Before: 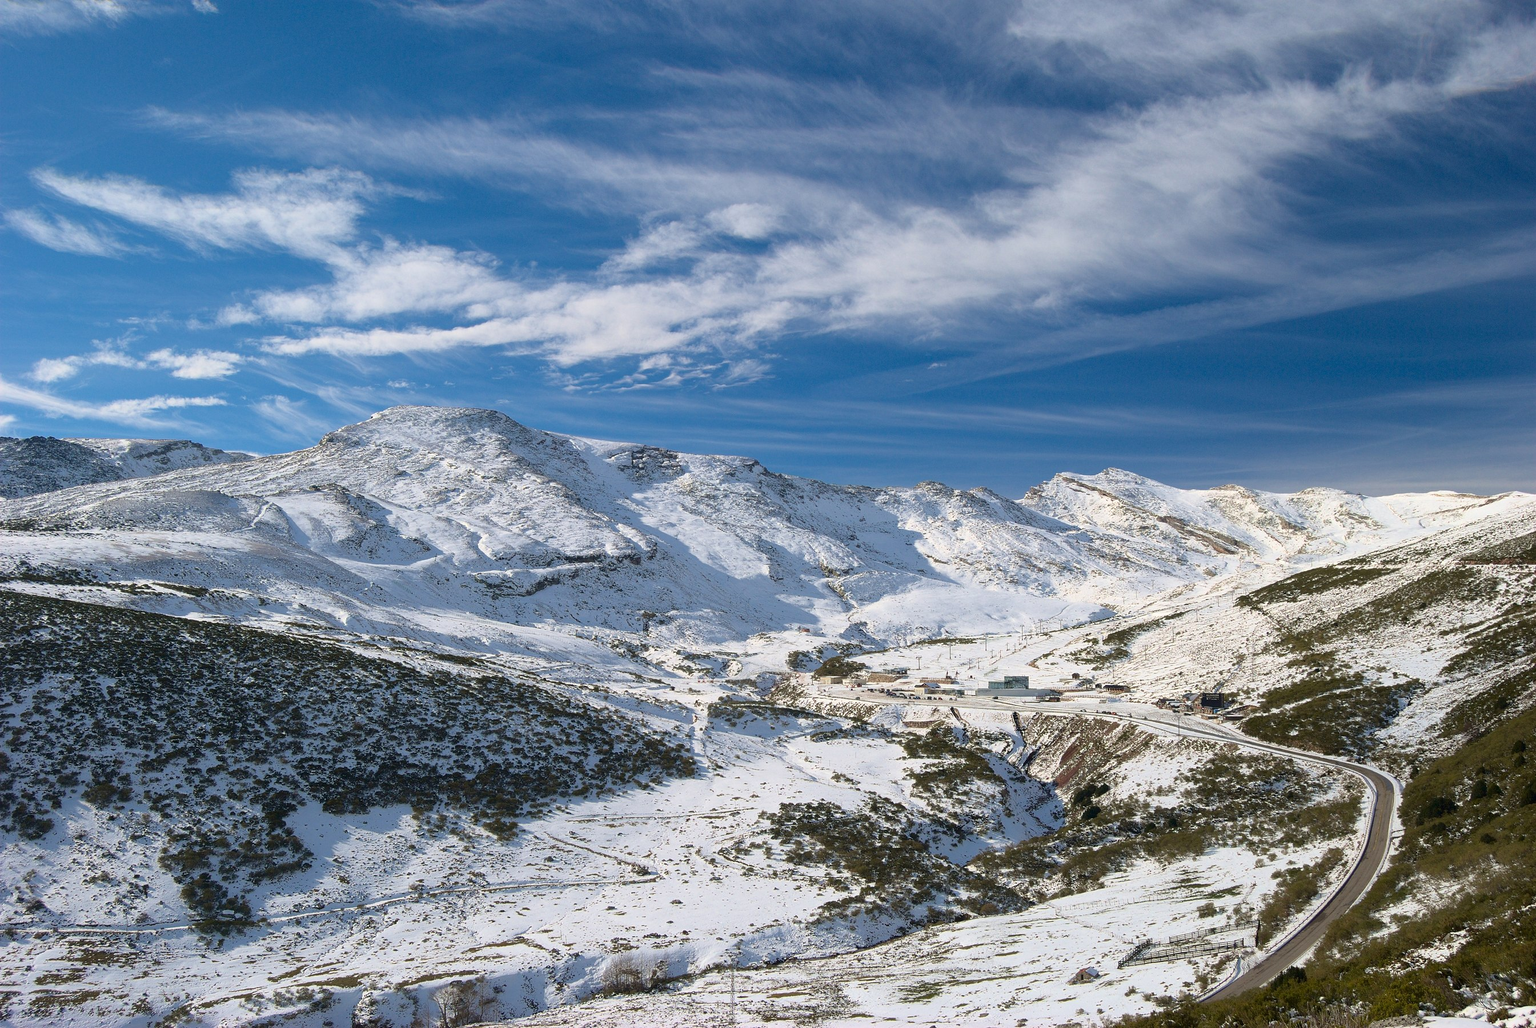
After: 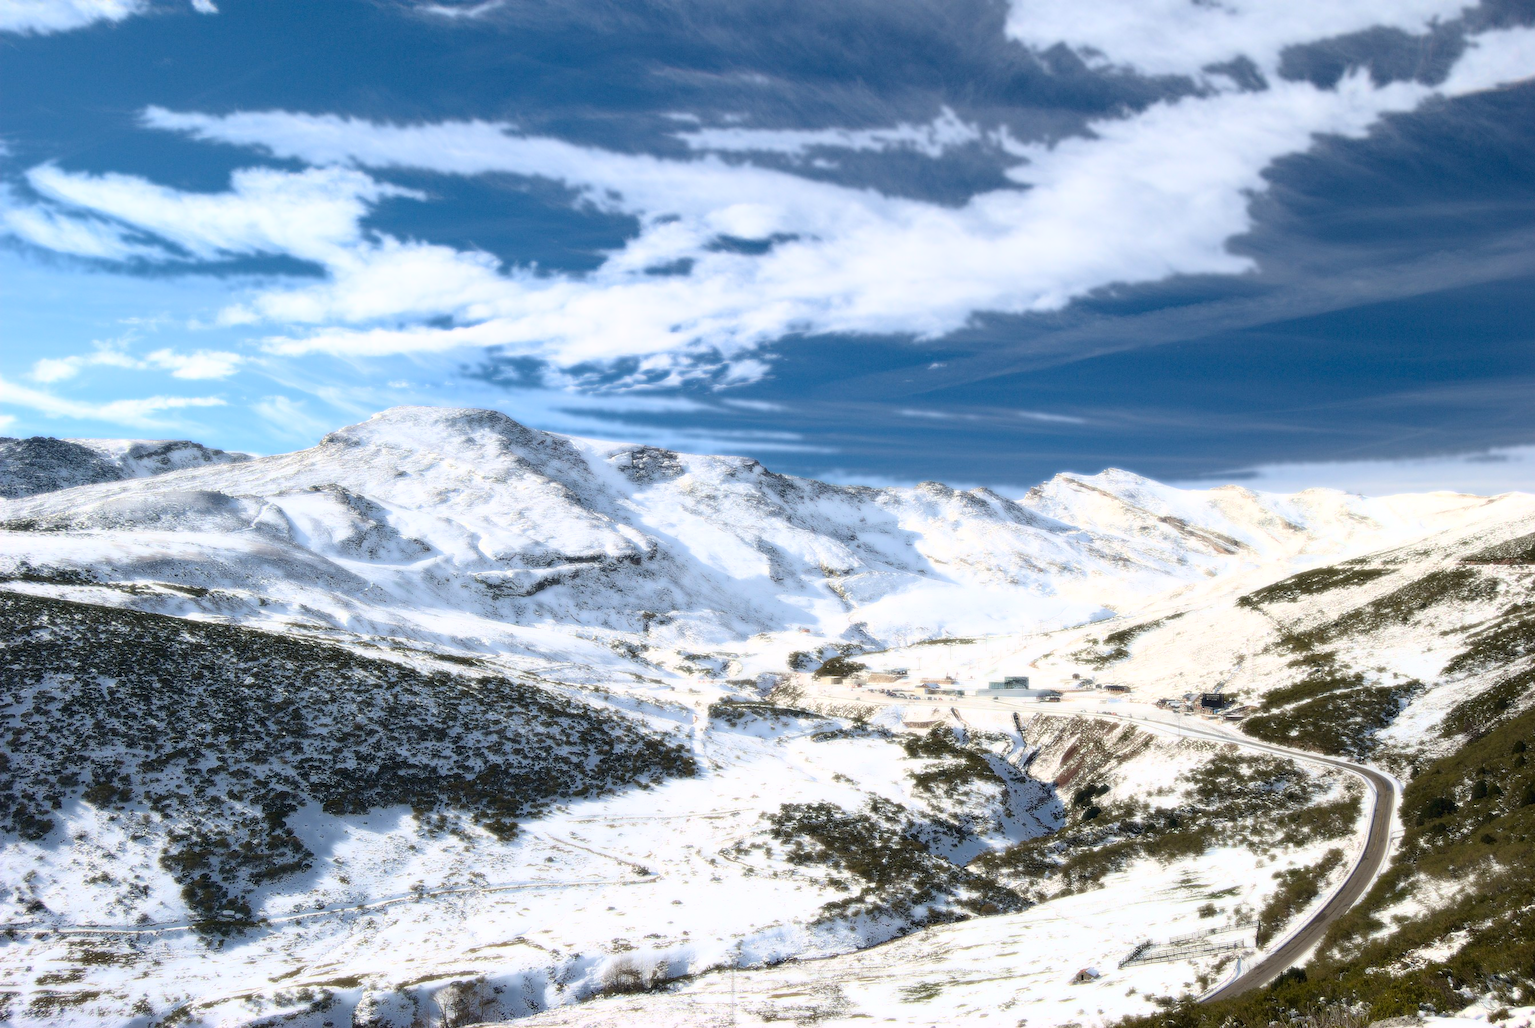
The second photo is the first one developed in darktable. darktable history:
bloom: size 0%, threshold 54.82%, strength 8.31%
tone equalizer: on, module defaults
